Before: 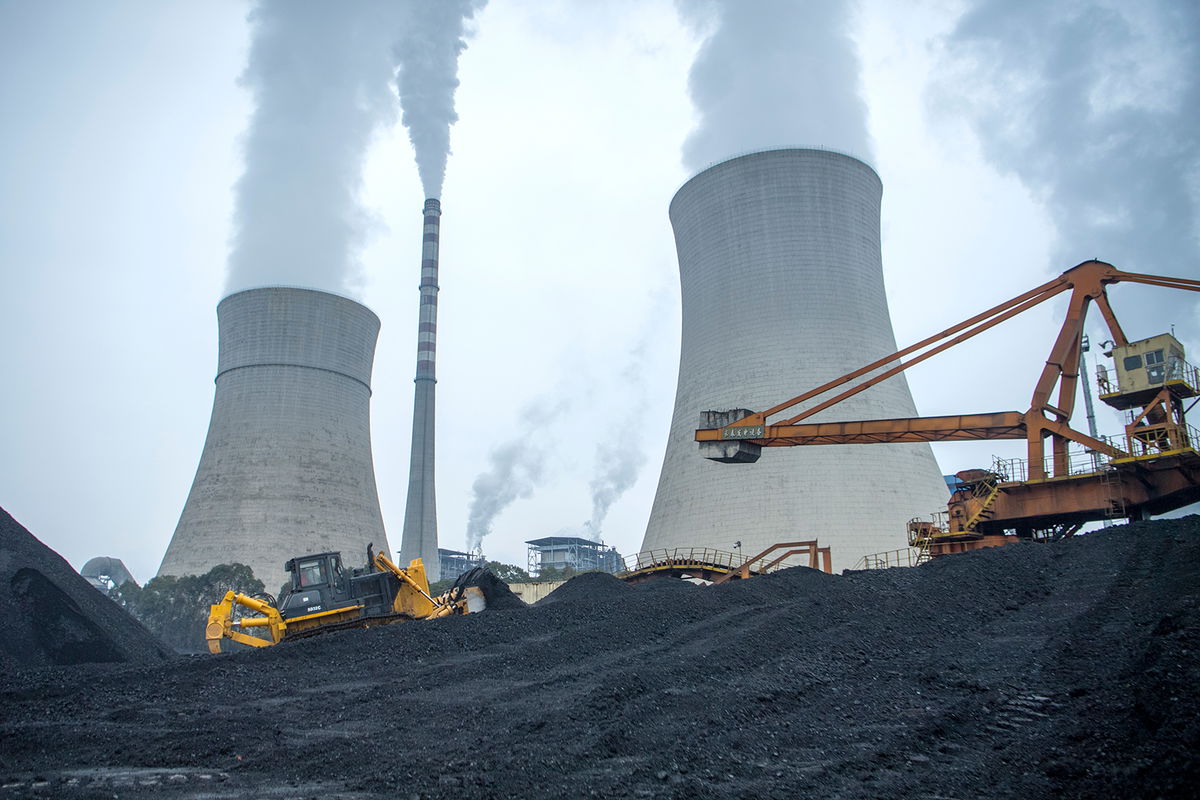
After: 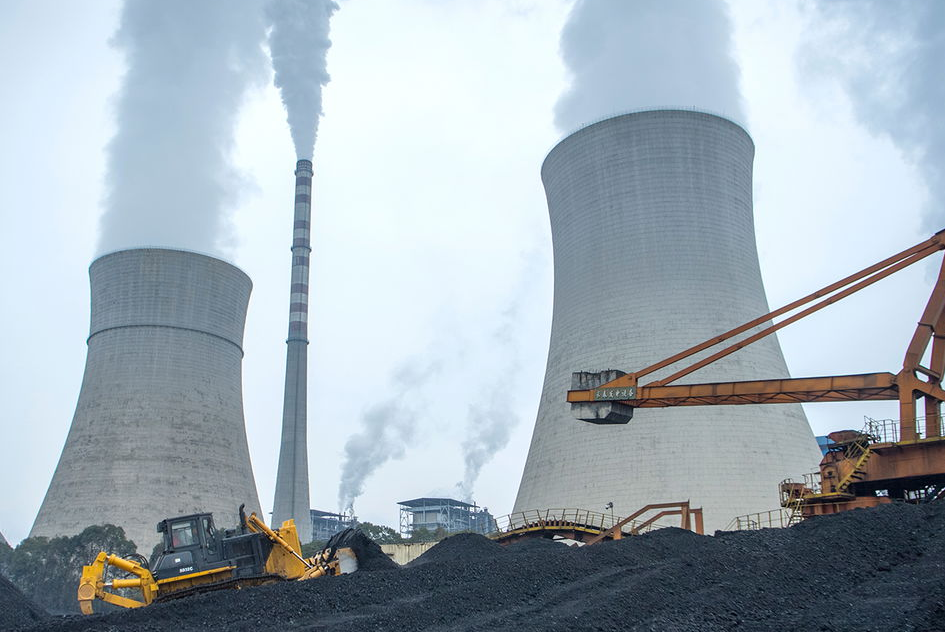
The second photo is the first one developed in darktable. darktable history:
crop and rotate: left 10.707%, top 5.034%, right 10.466%, bottom 15.962%
